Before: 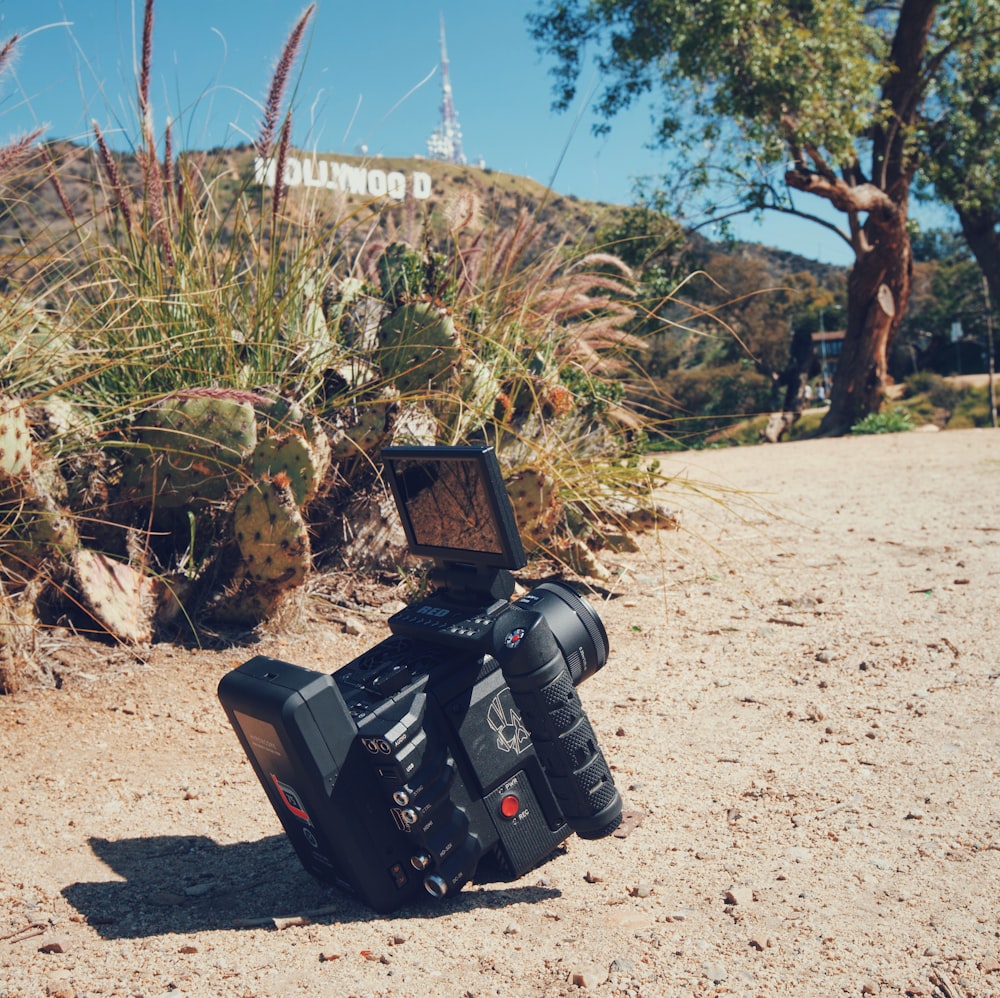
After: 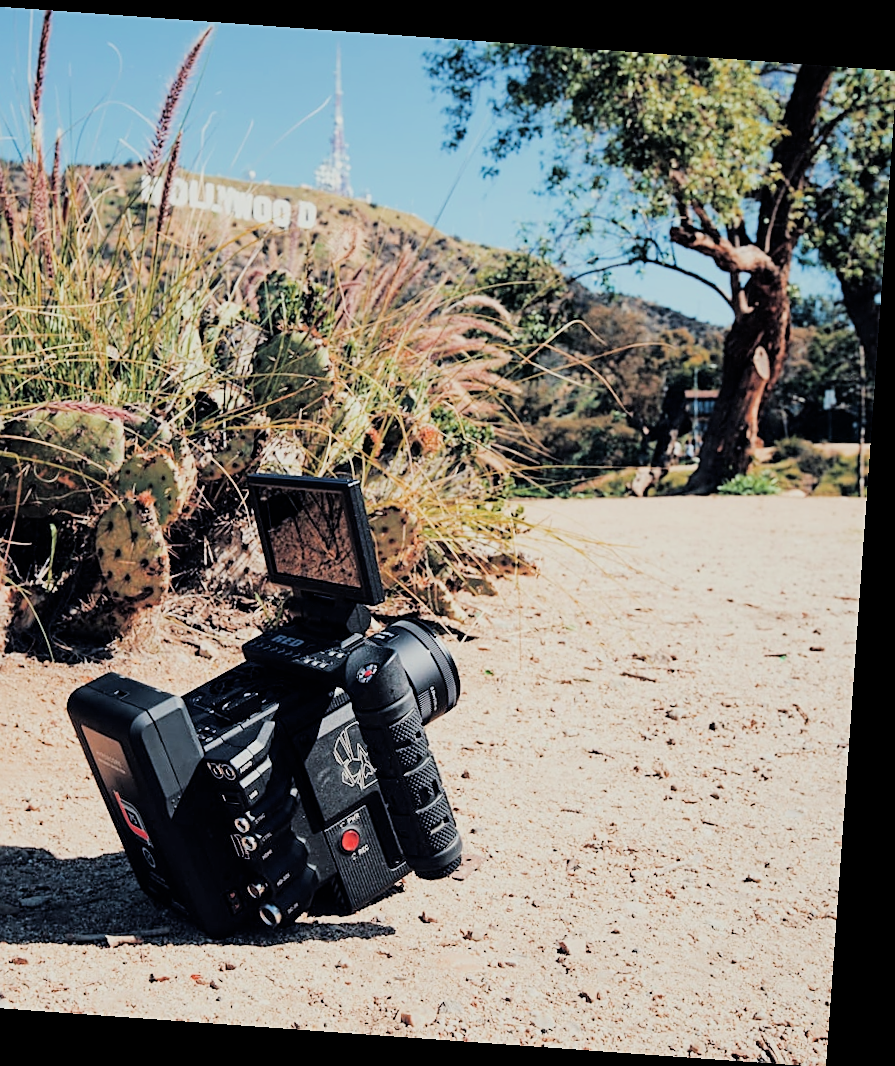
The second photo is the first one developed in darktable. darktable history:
crop: left 16.145%
rotate and perspective: rotation 4.1°, automatic cropping off
sharpen: on, module defaults
exposure: black level correction 0, exposure 0.7 EV, compensate highlight preservation false
filmic rgb: black relative exposure -3.21 EV, white relative exposure 7.02 EV, hardness 1.46, contrast 1.35
